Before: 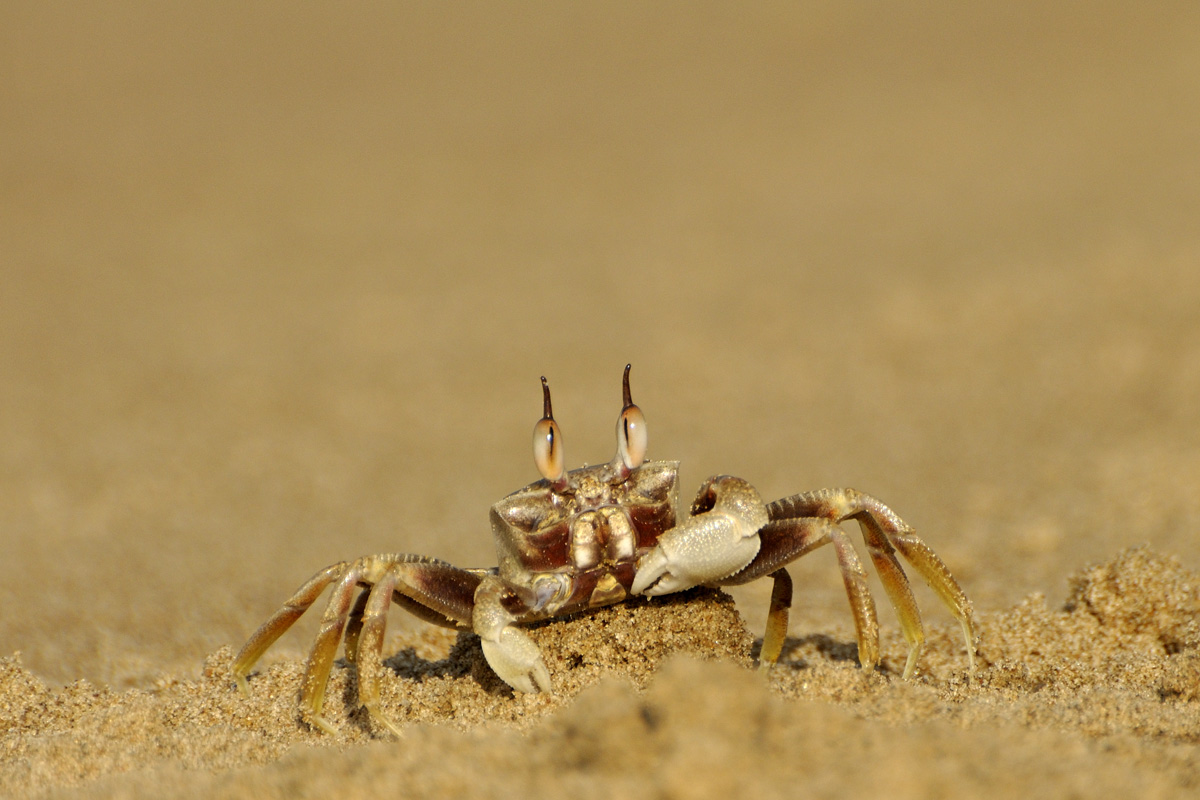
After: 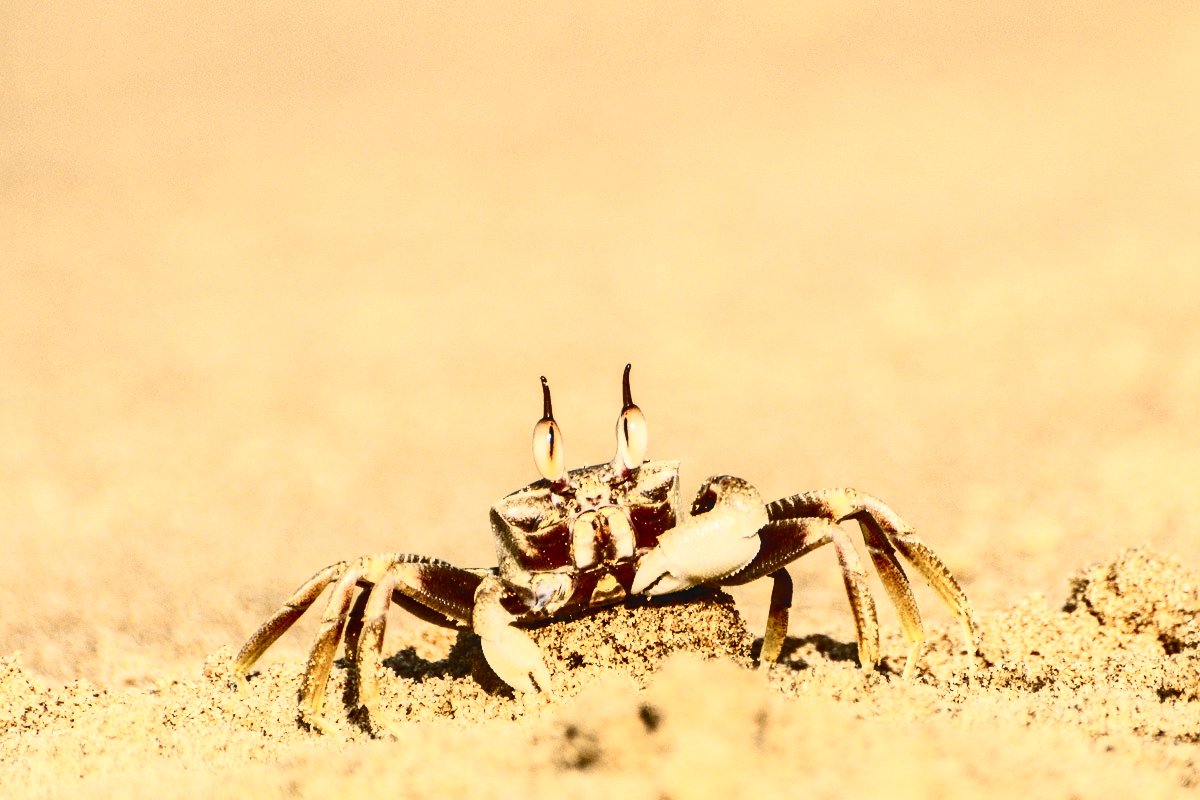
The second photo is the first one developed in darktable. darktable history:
local contrast: on, module defaults
contrast brightness saturation: contrast 0.93, brightness 0.2
